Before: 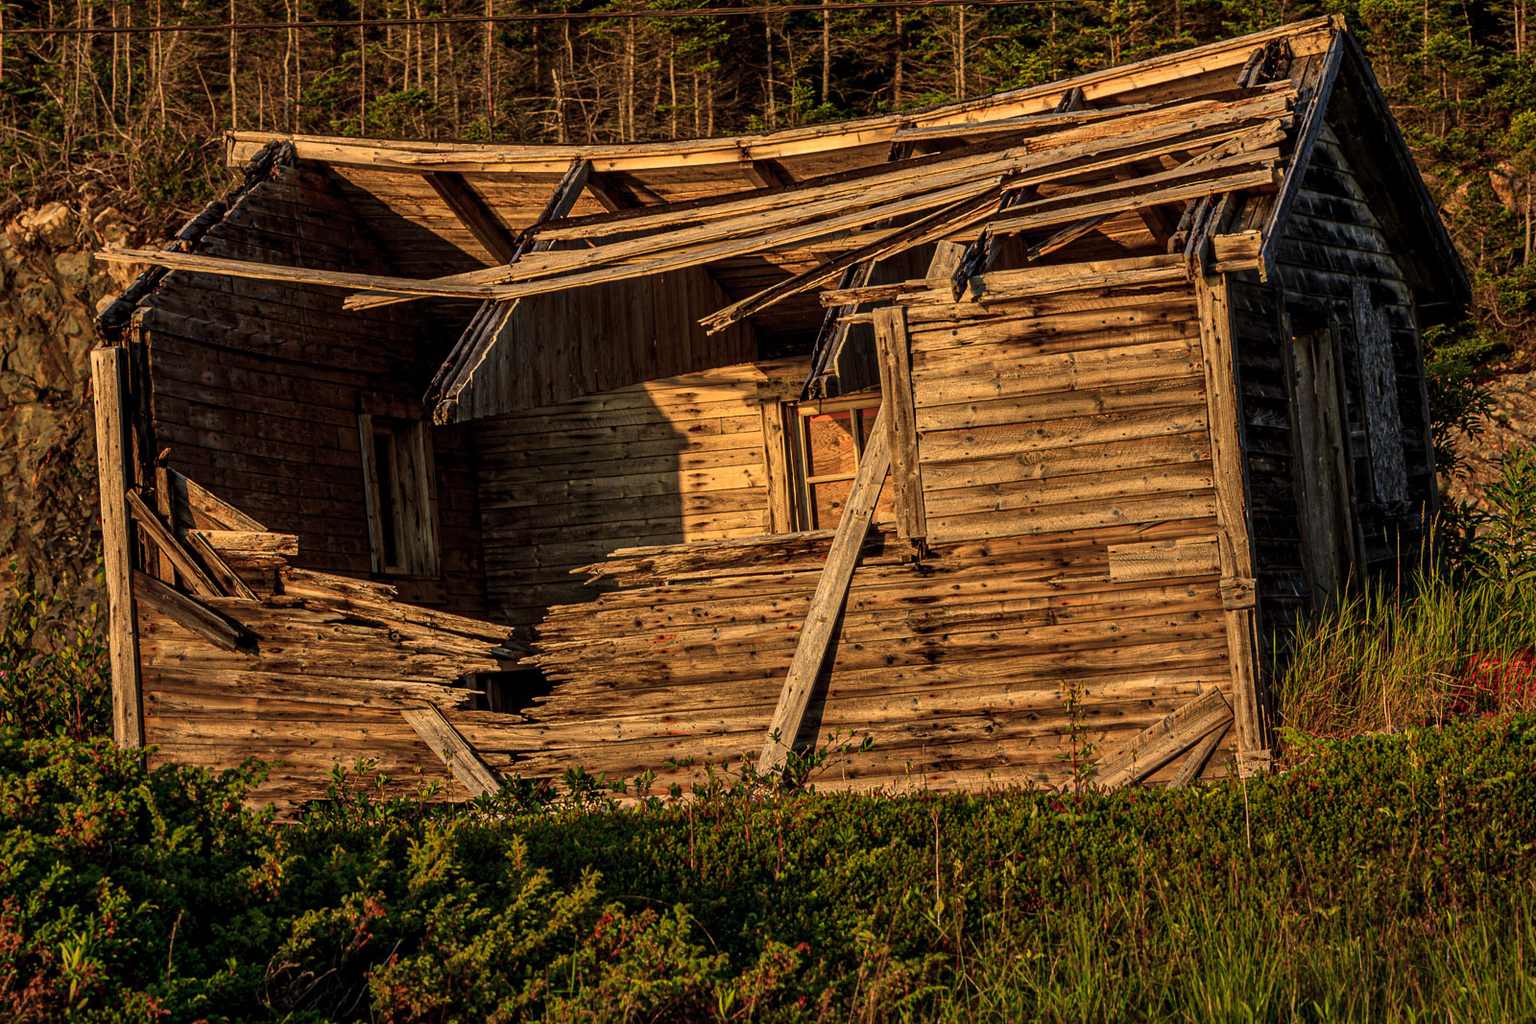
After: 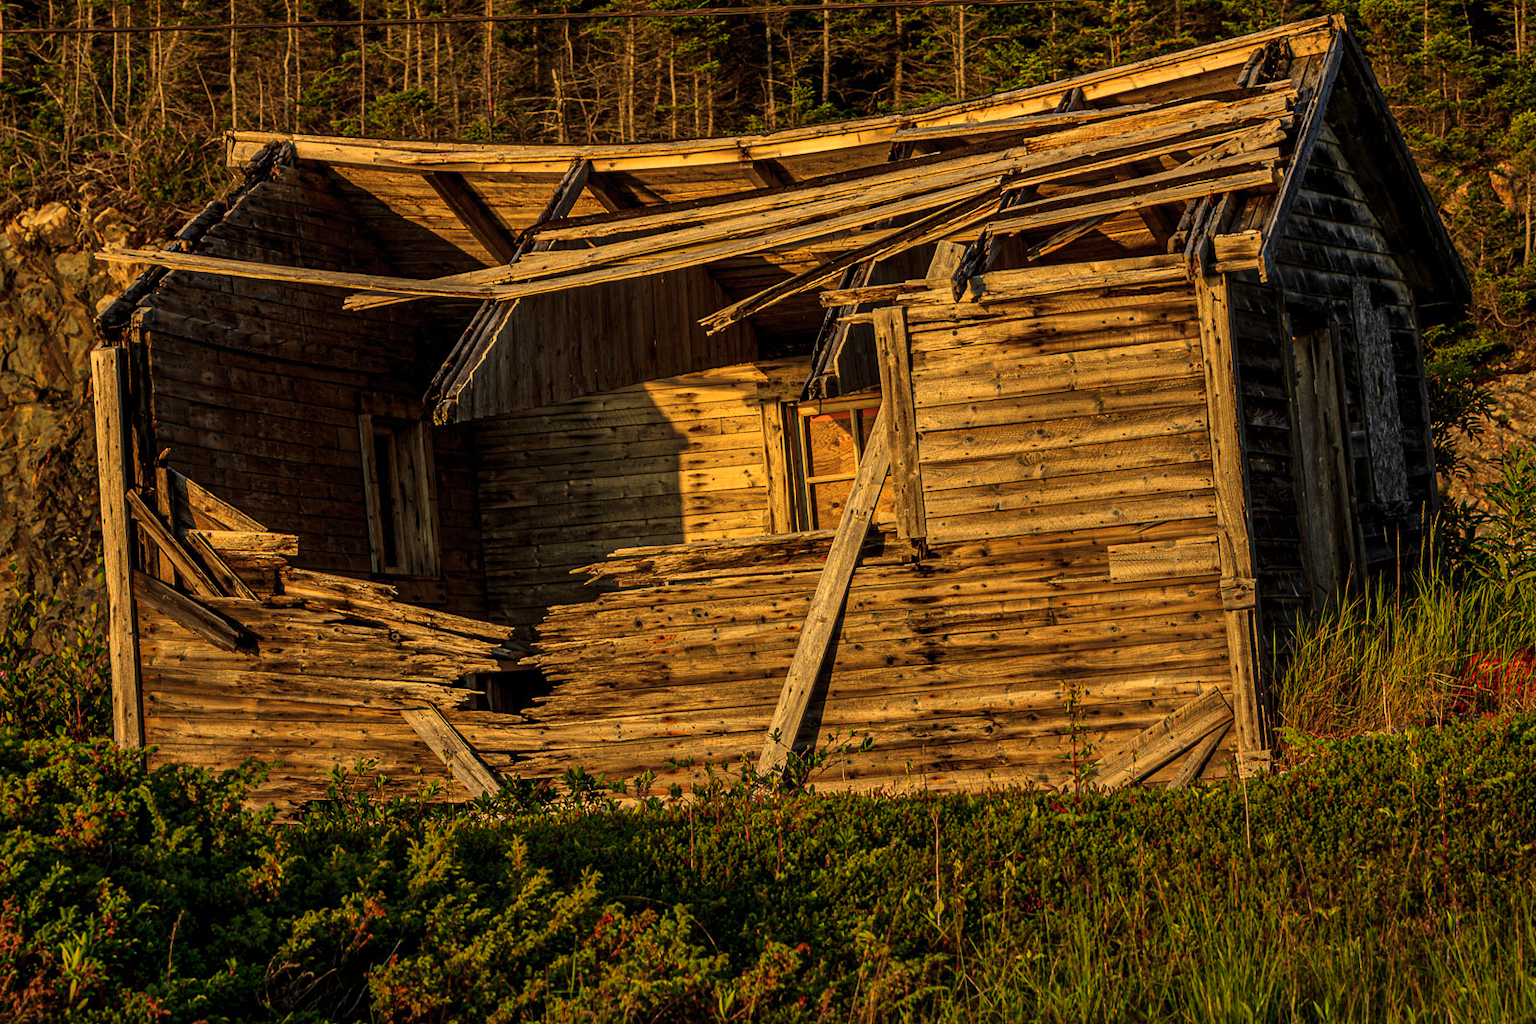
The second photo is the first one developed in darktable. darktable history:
color correction: highlights a* 1.39, highlights b* 17.83
tone equalizer: -8 EV 0.06 EV, smoothing diameter 25%, edges refinement/feathering 10, preserve details guided filter
